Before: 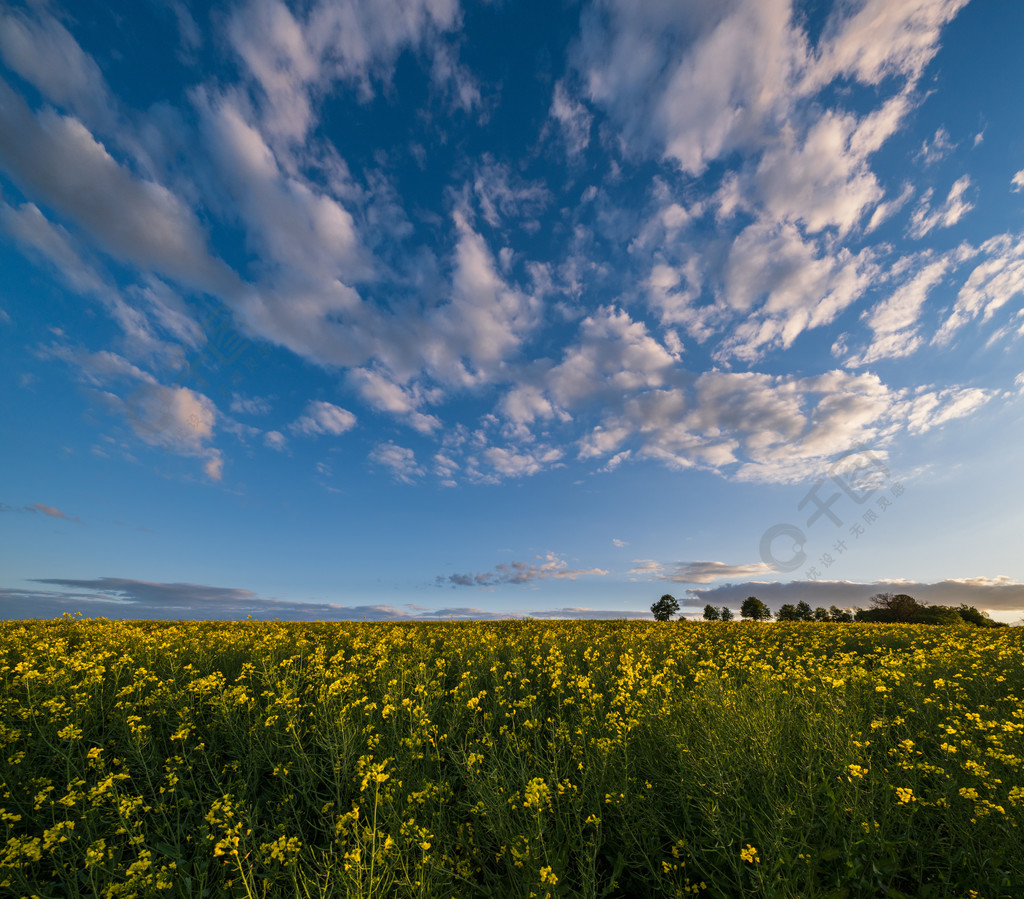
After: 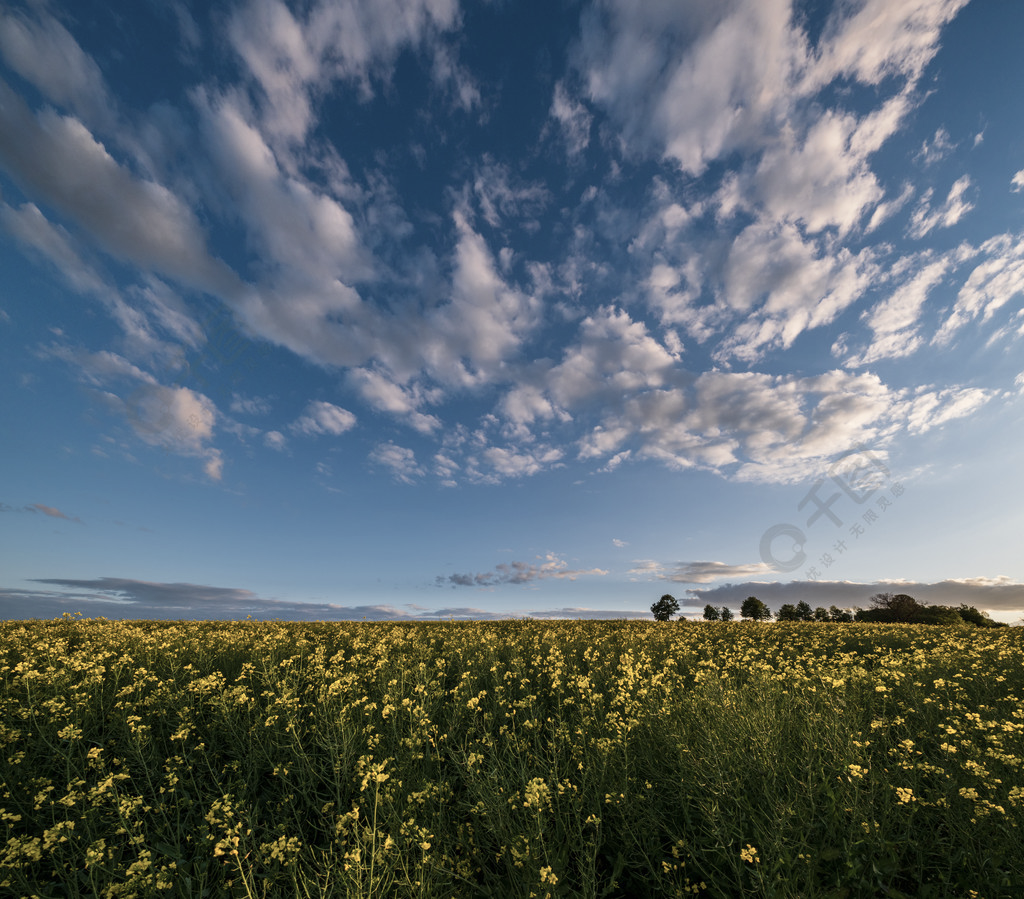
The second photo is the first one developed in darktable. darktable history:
contrast brightness saturation: contrast 0.101, saturation -0.299
